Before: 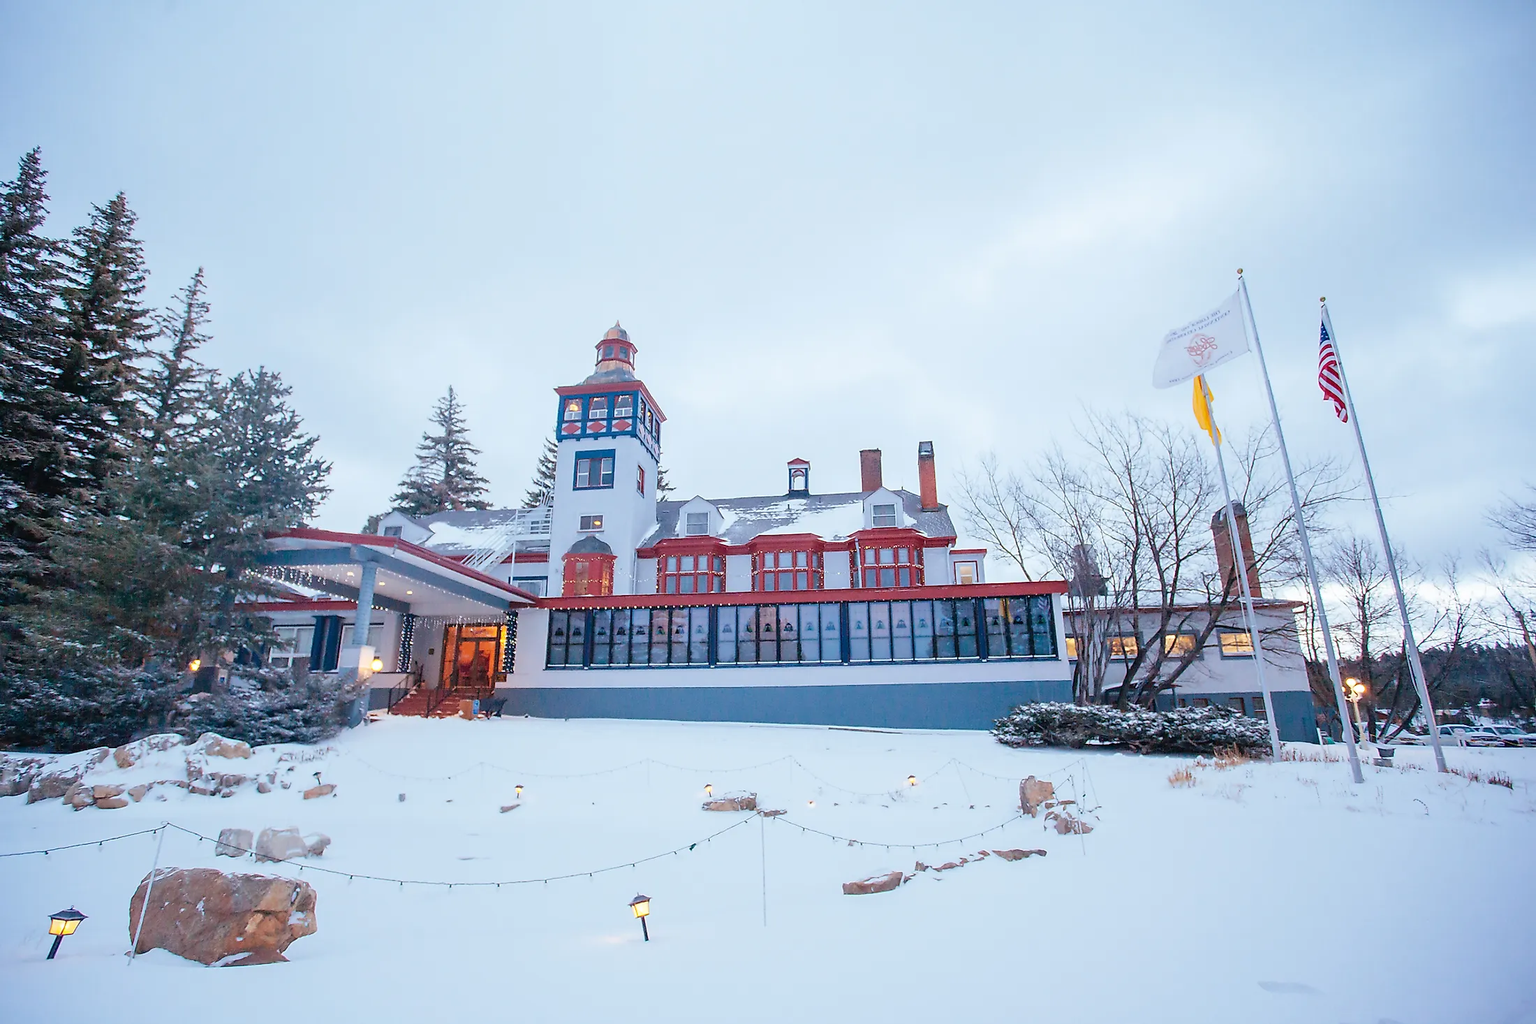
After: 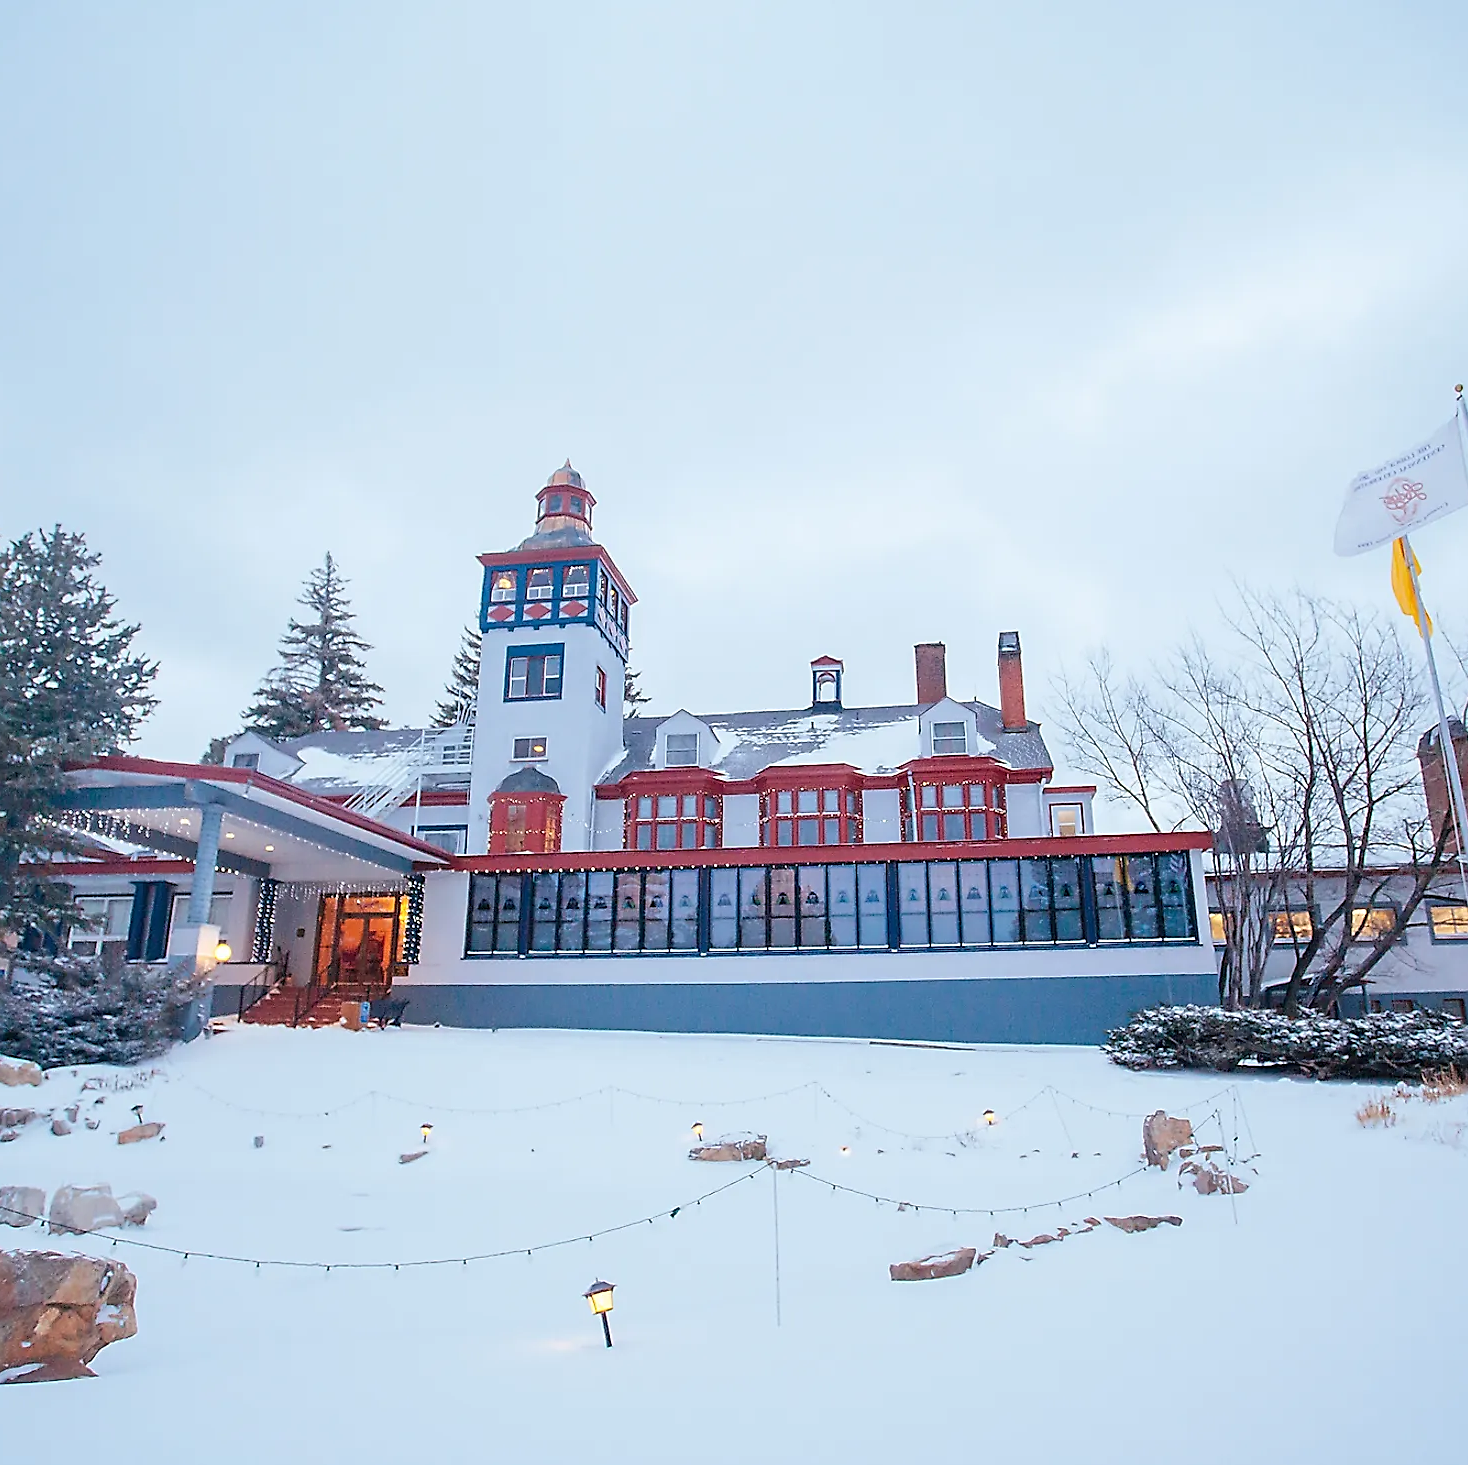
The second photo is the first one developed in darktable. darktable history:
crop and rotate: left 14.449%, right 18.816%
sharpen: on, module defaults
